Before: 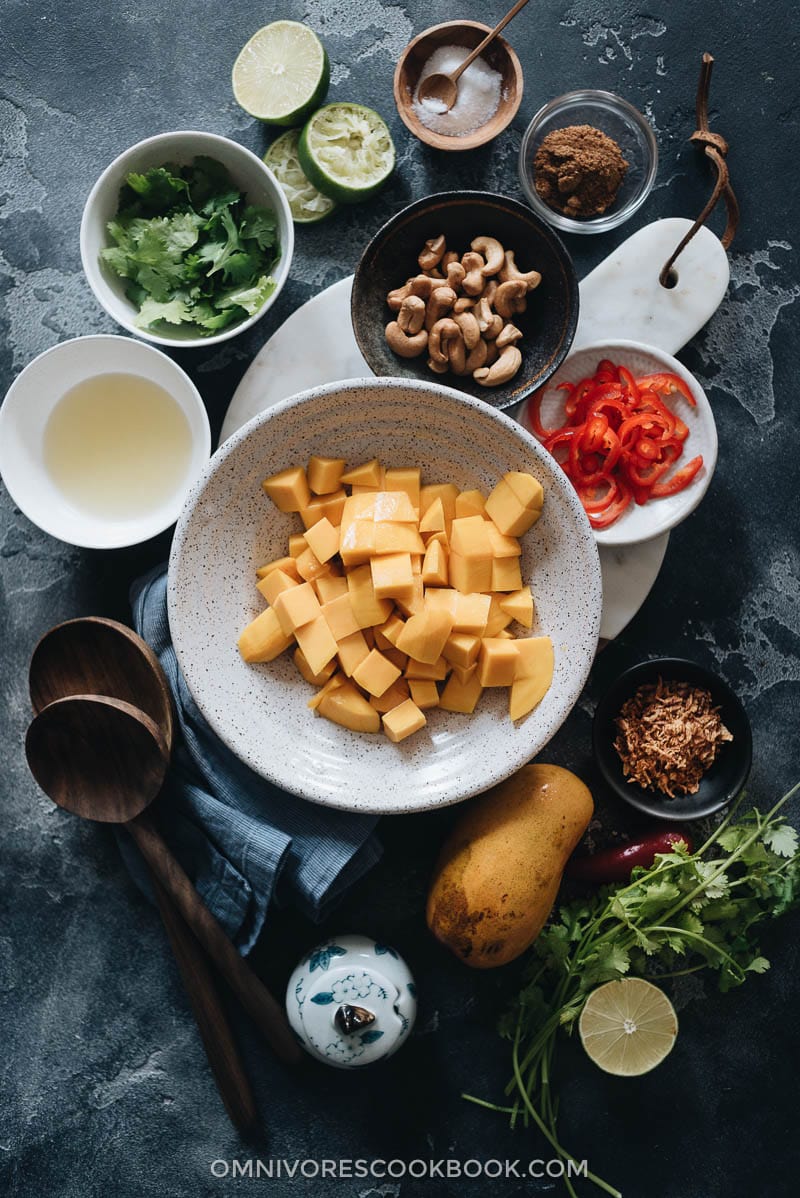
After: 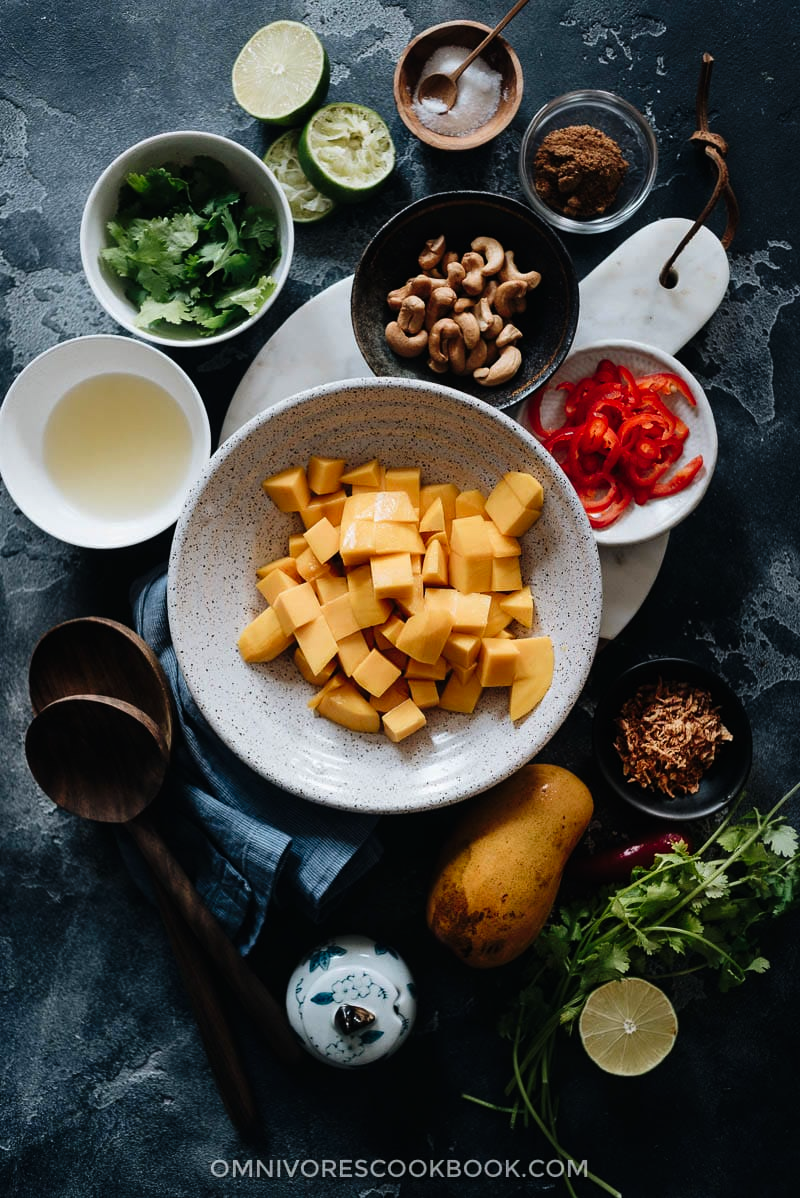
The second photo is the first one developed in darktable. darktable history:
levels: mode automatic
exposure: exposure -2.41 EV, compensate highlight preservation false
